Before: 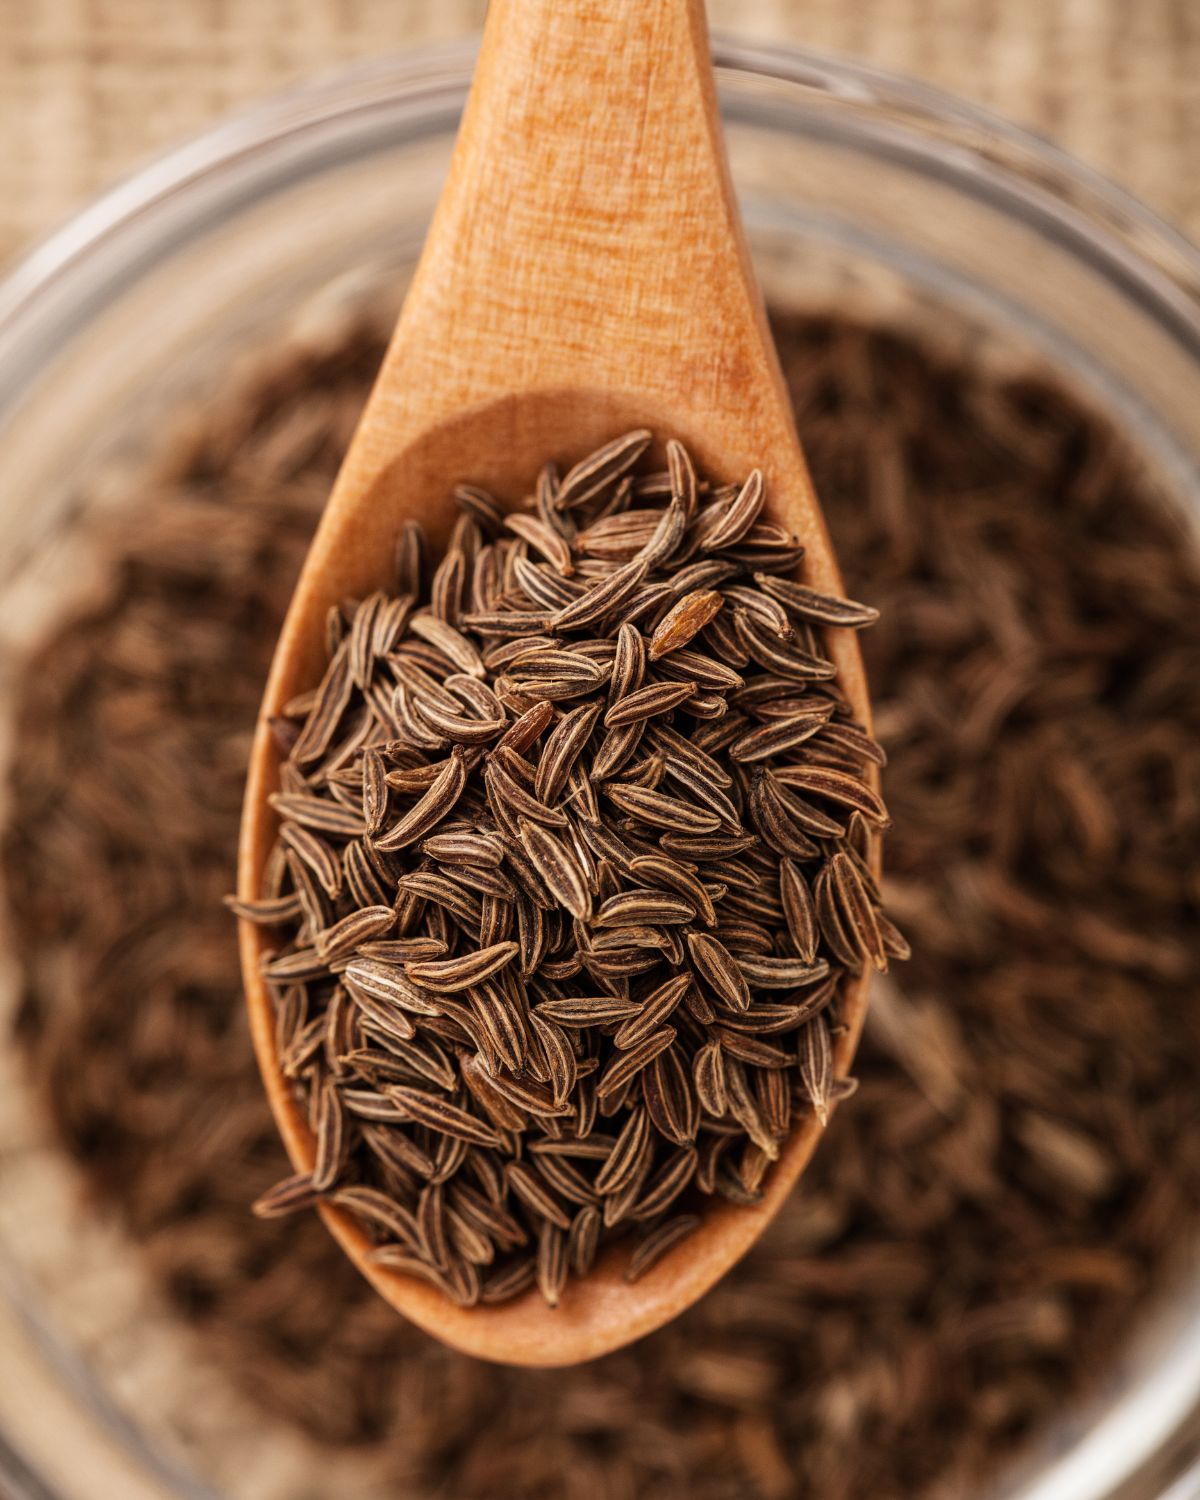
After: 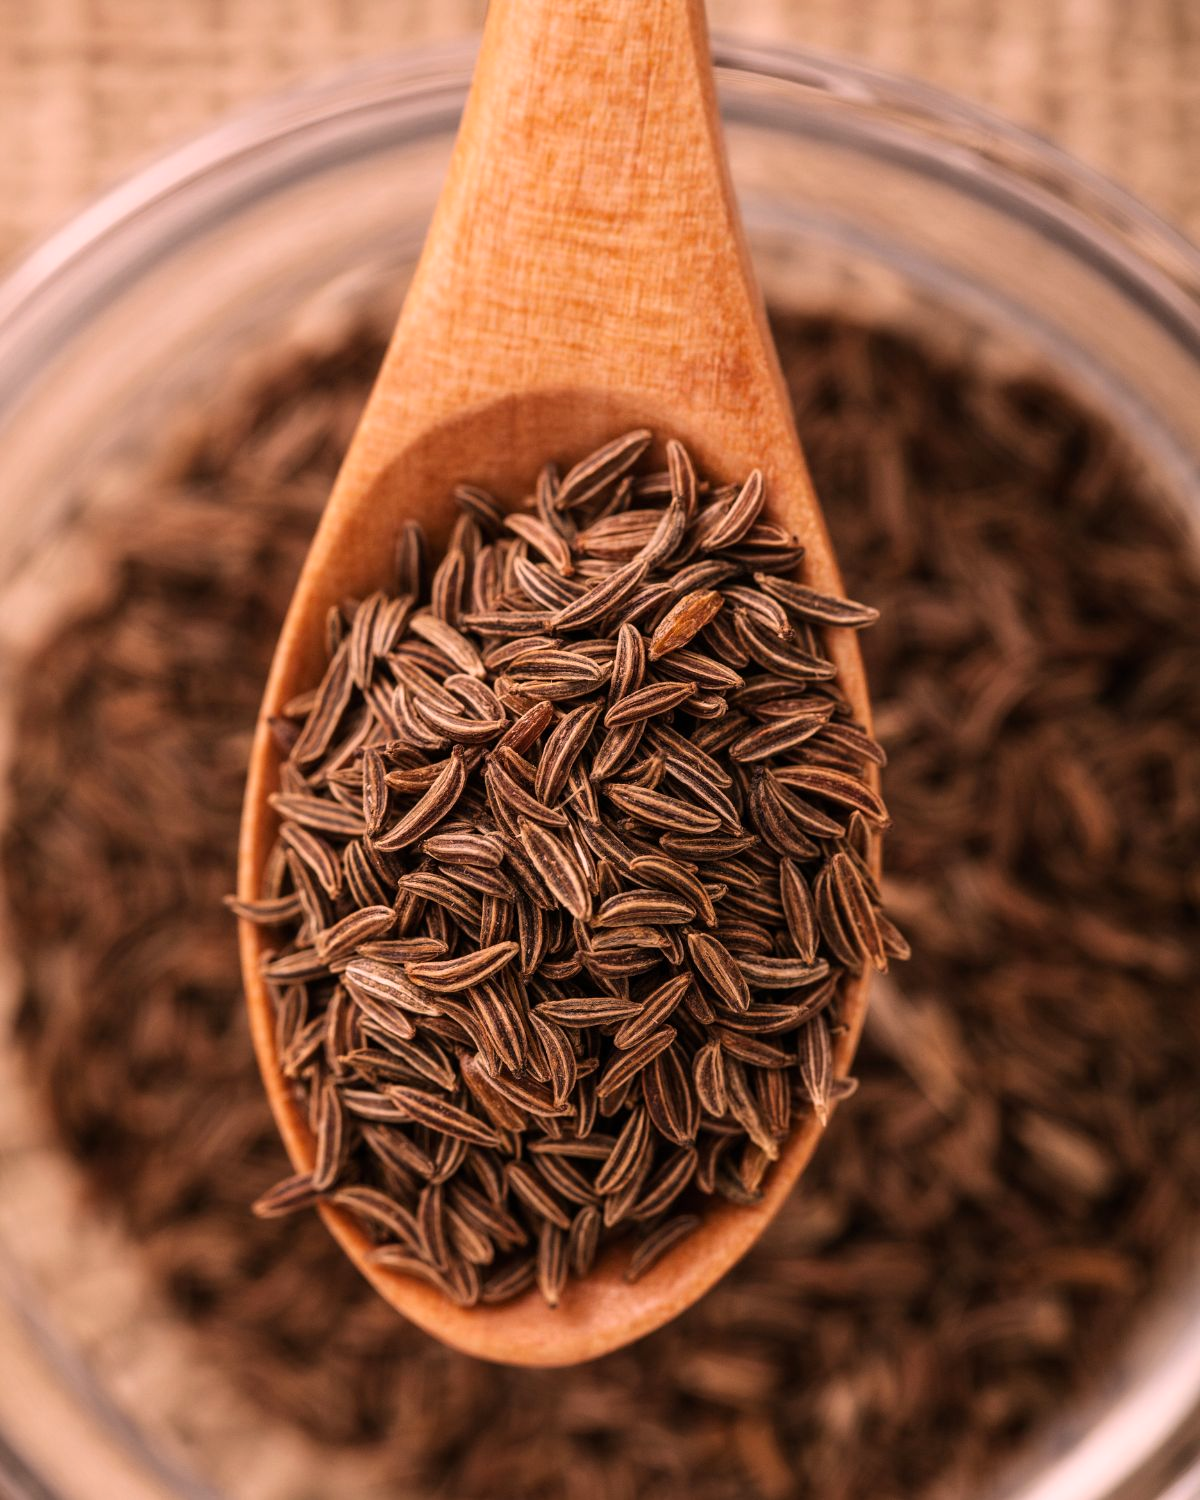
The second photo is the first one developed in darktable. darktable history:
color correction: highlights a* 14.54, highlights b* 4.88
